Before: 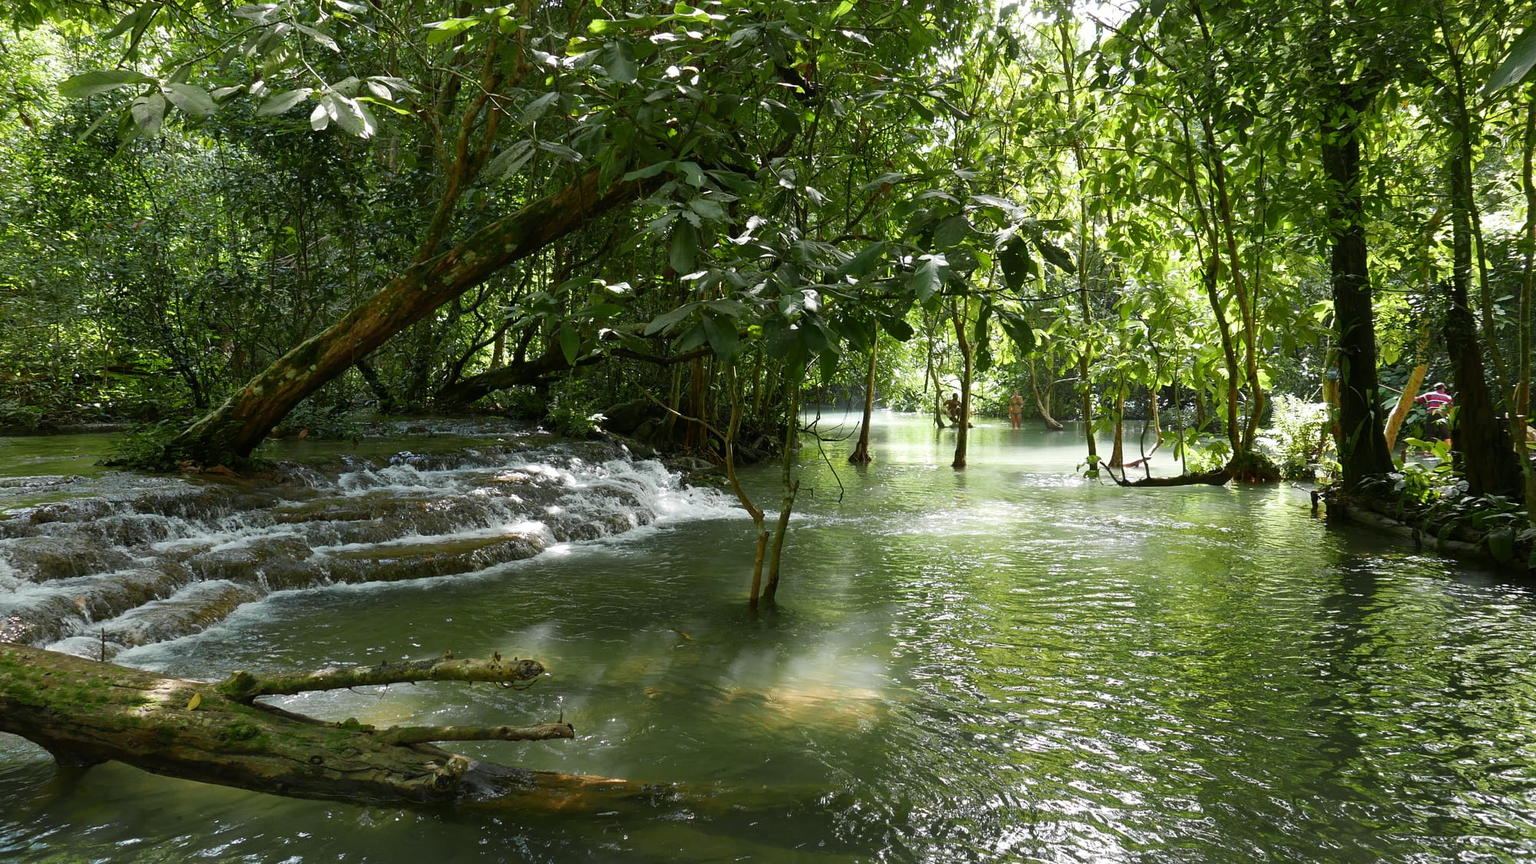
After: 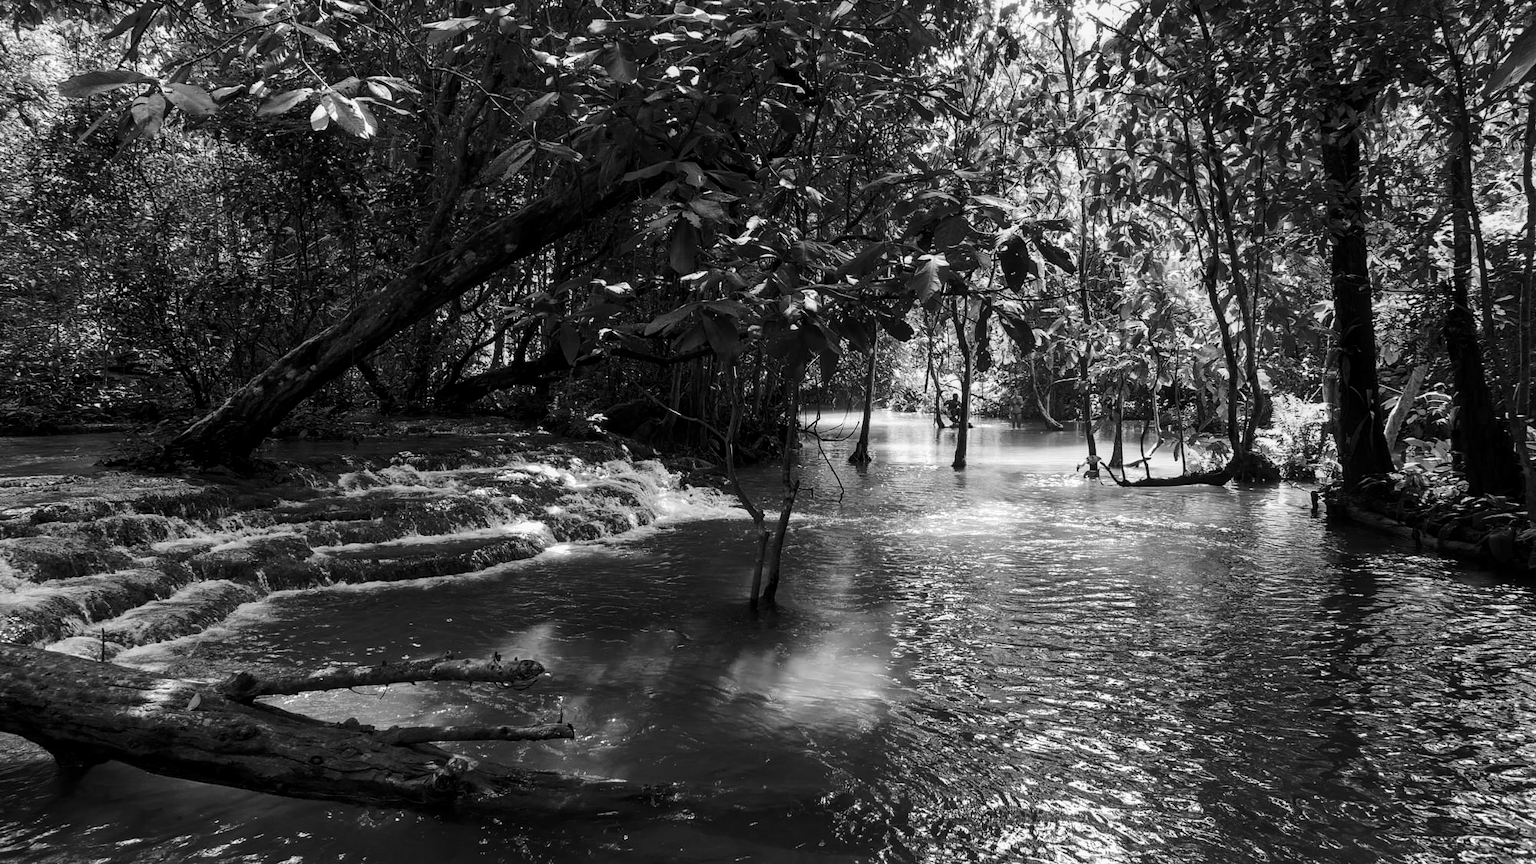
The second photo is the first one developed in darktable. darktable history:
base curve: curves: ch0 [(0, 0) (0.073, 0.04) (0.157, 0.139) (0.492, 0.492) (0.758, 0.758) (1, 1)], preserve colors none
color calibration: output gray [0.21, 0.42, 0.37, 0], gray › normalize channels true, illuminant same as pipeline (D50), adaptation XYZ, x 0.346, y 0.359, gamut compression 0
local contrast: on, module defaults
